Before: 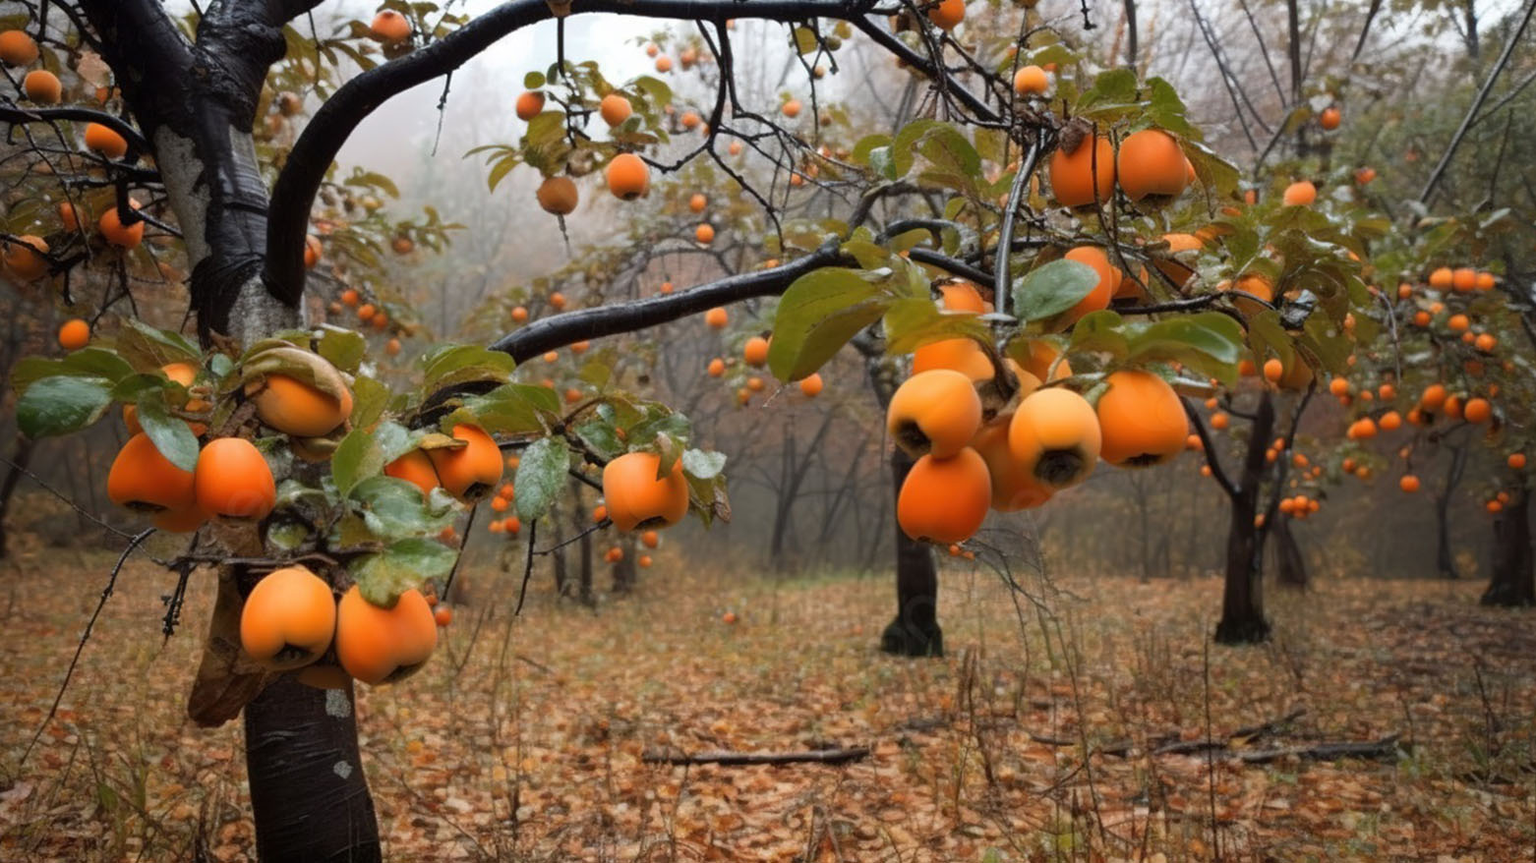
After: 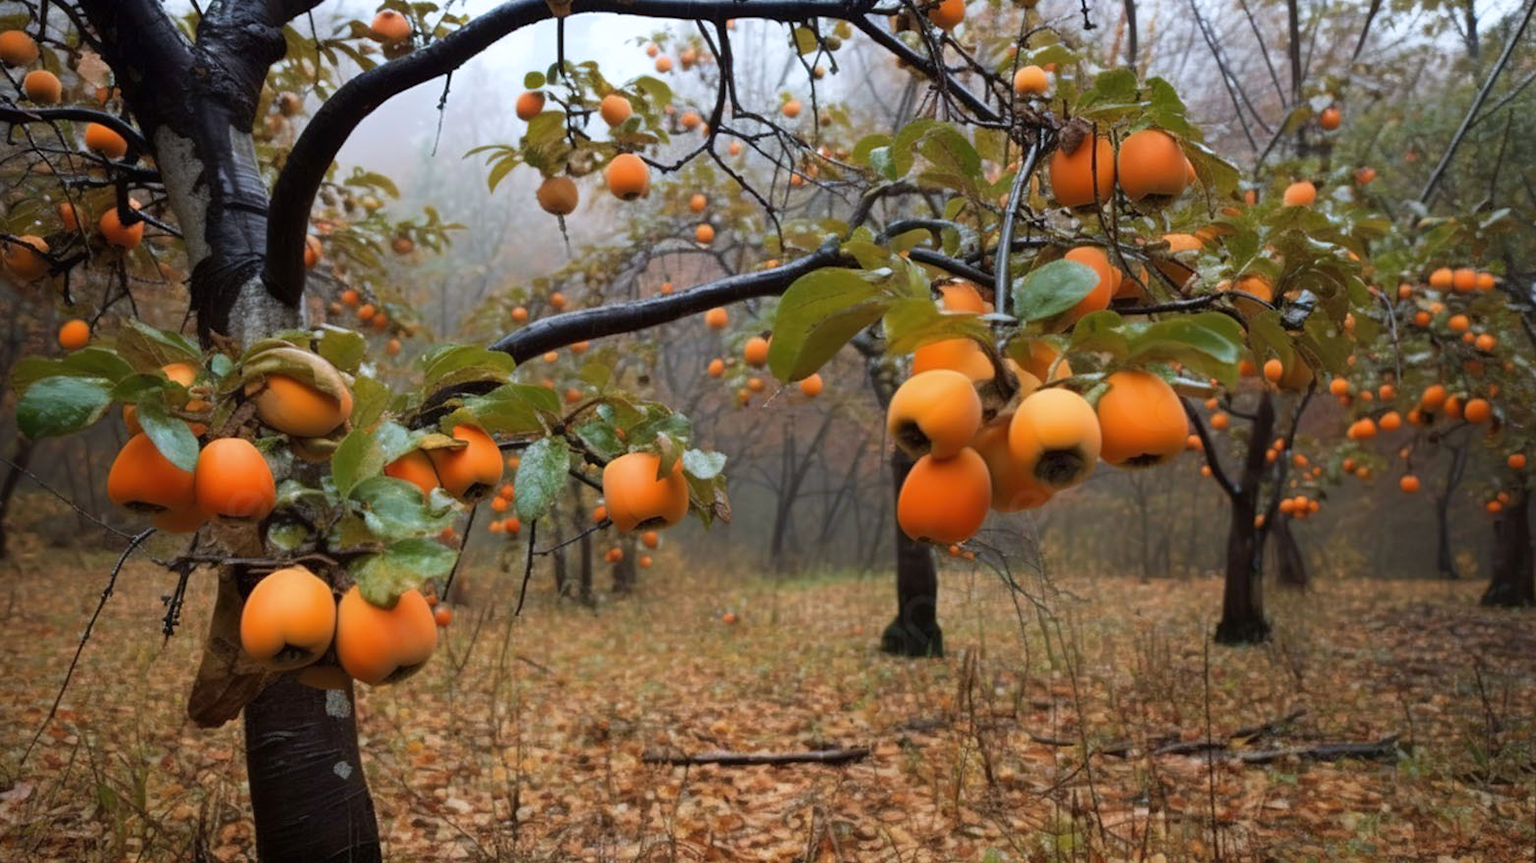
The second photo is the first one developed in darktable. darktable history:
velvia: on, module defaults
white balance: red 0.967, blue 1.049
